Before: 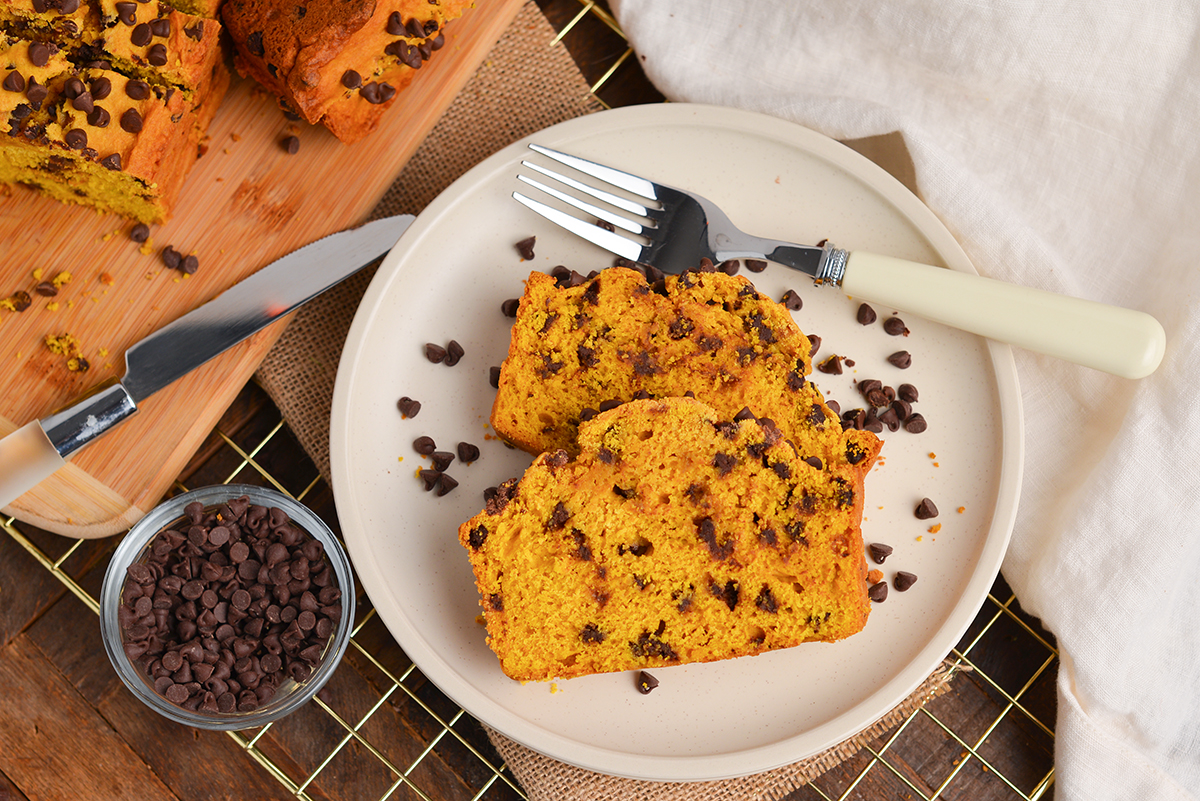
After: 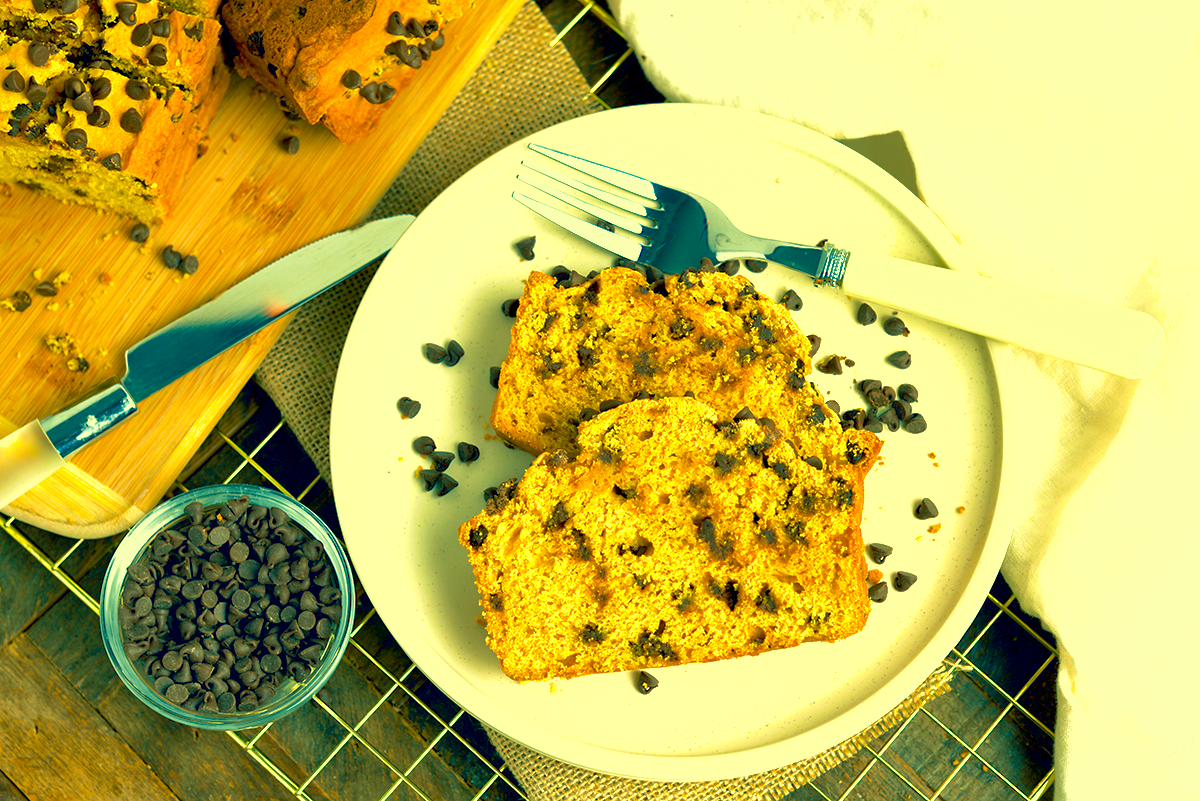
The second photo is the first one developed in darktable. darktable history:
exposure: black level correction 0.008, exposure 0.979 EV, compensate highlight preservation false
color correction: highlights a* -15.58, highlights b* 40, shadows a* -40, shadows b* -26.18
shadows and highlights: on, module defaults
velvia: strength 45%
